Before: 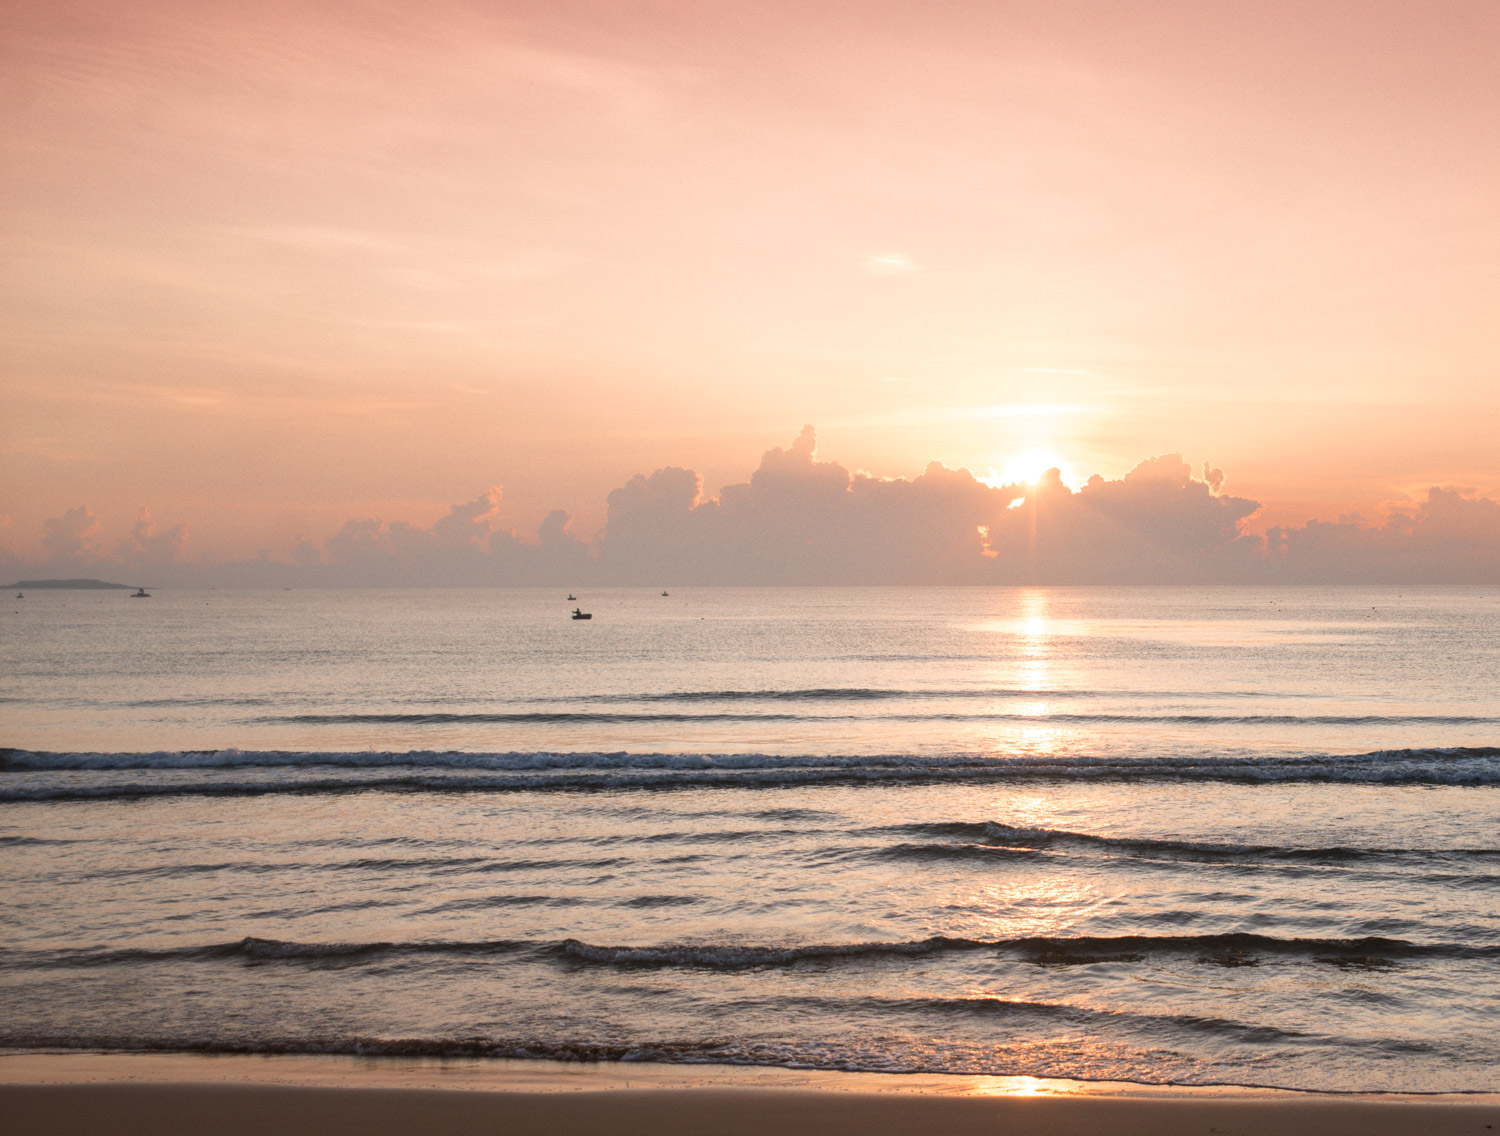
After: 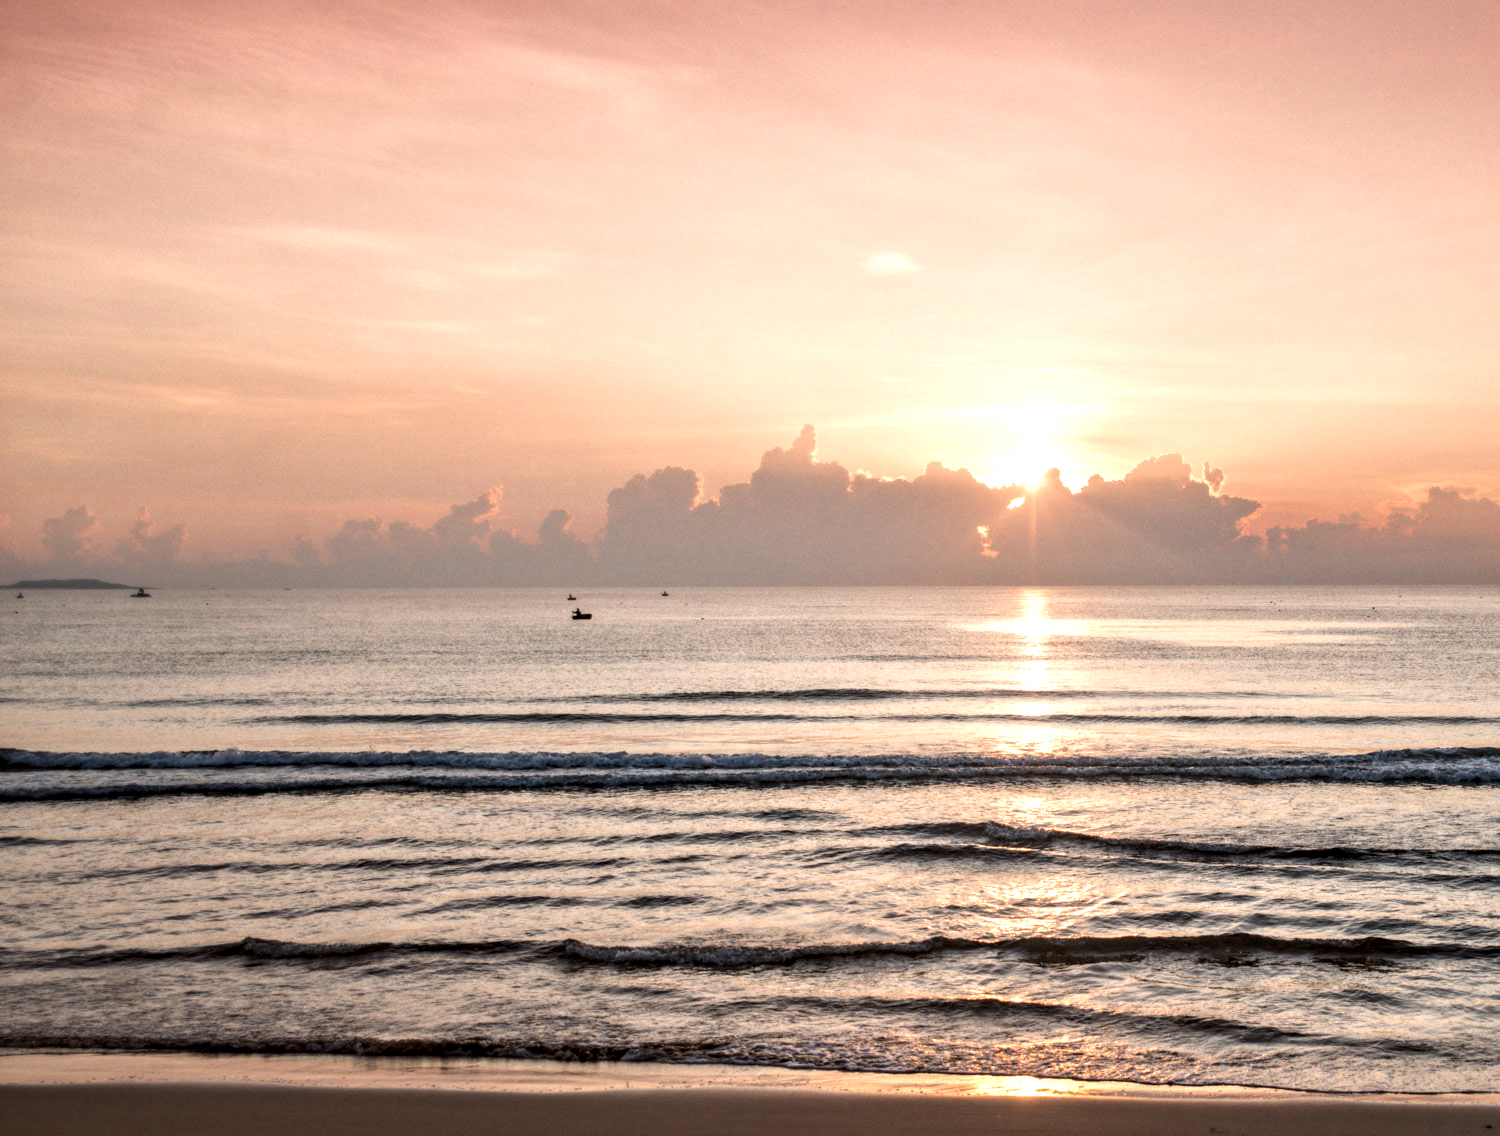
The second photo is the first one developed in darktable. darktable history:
exposure: black level correction -0.001, exposure 0.08 EV, compensate highlight preservation false
local contrast: on, module defaults
contrast equalizer: y [[0.511, 0.558, 0.631, 0.632, 0.559, 0.512], [0.5 ×6], [0.507, 0.559, 0.627, 0.644, 0.647, 0.647], [0 ×6], [0 ×6]]
